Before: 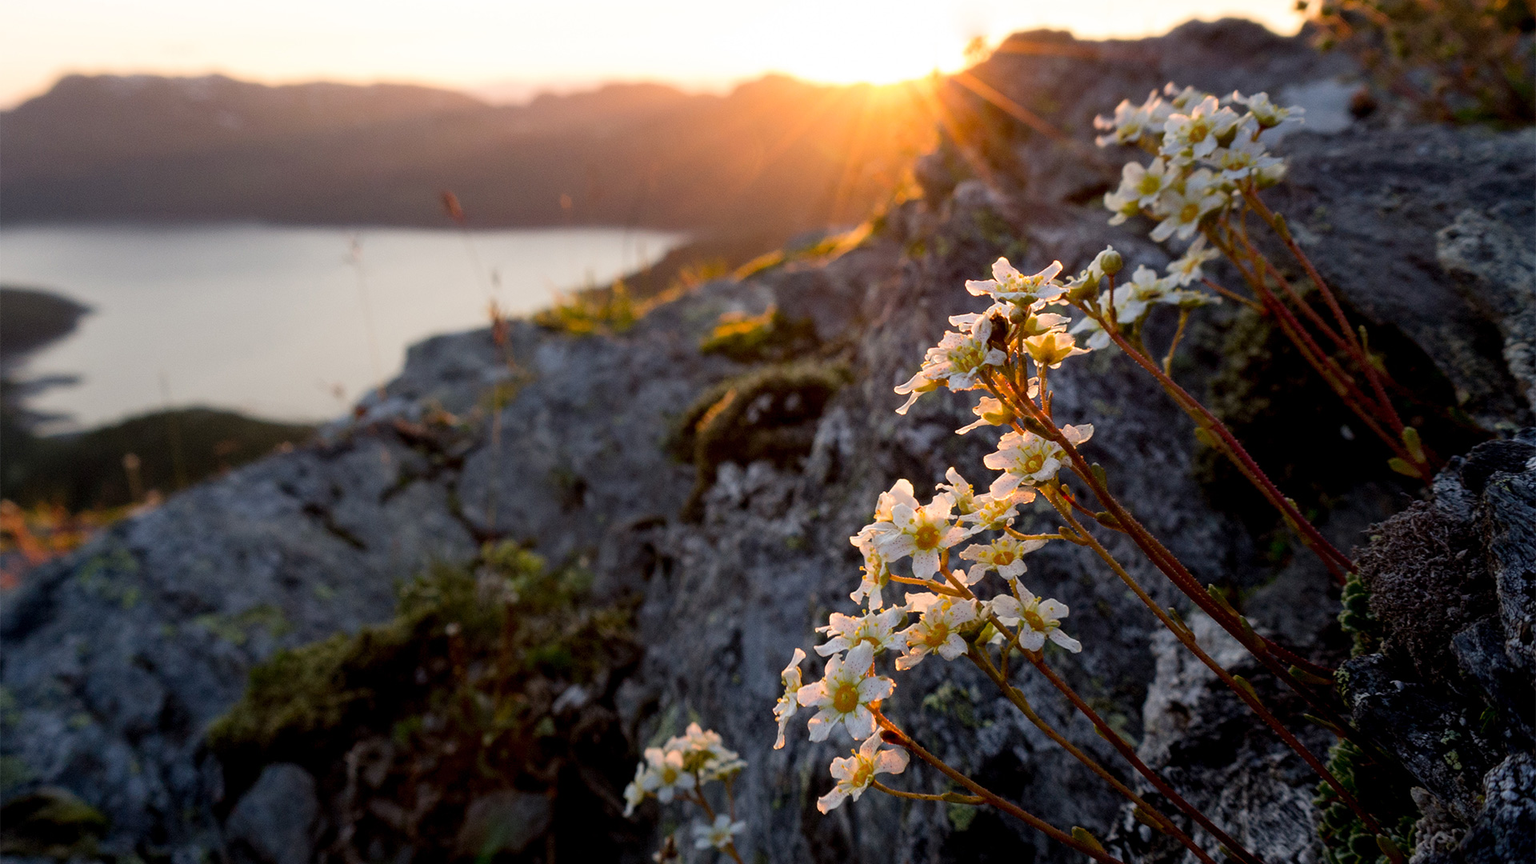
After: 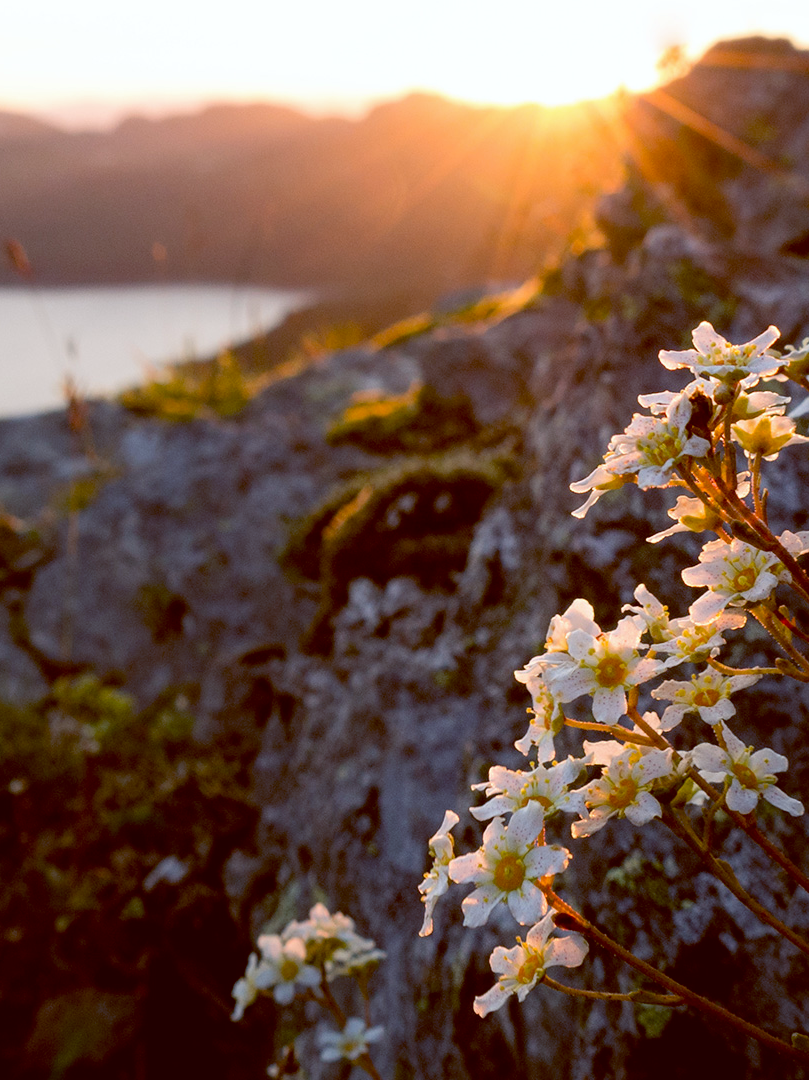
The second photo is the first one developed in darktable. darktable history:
exposure: compensate highlight preservation false
crop: left 28.583%, right 29.231%
color balance: lift [1, 1.015, 1.004, 0.985], gamma [1, 0.958, 0.971, 1.042], gain [1, 0.956, 0.977, 1.044]
